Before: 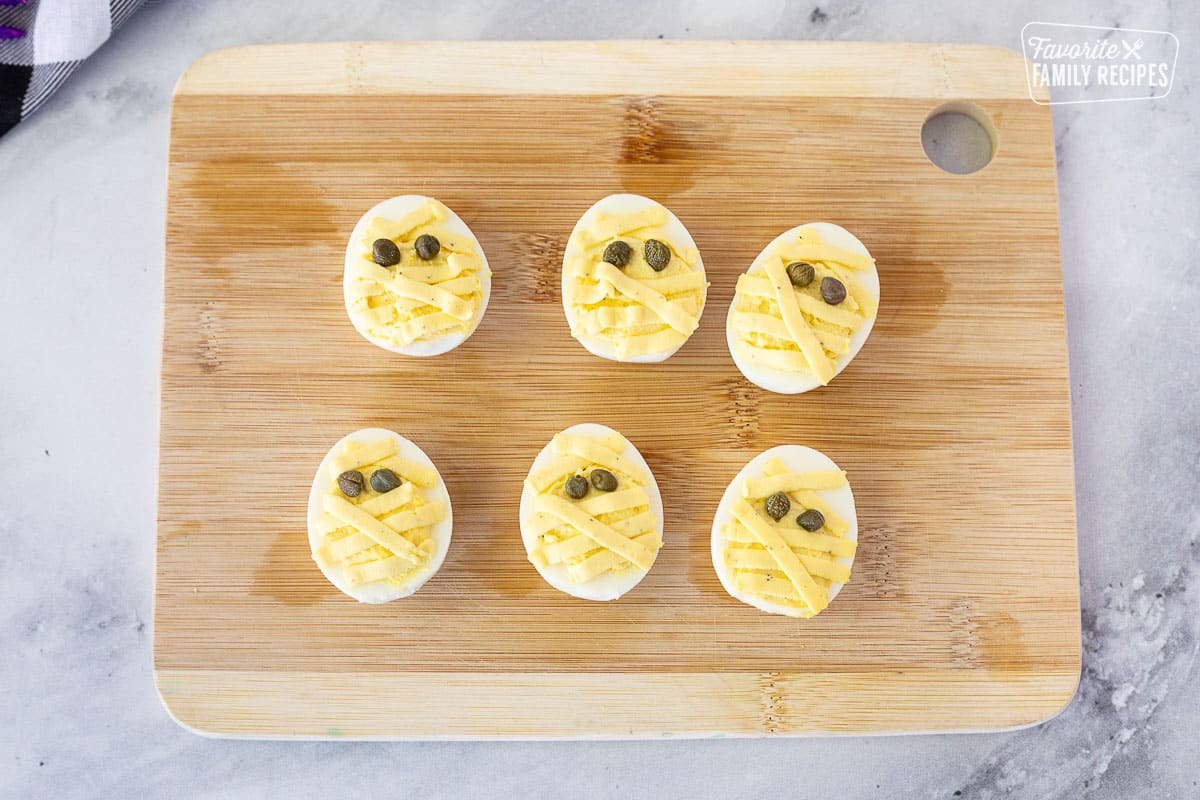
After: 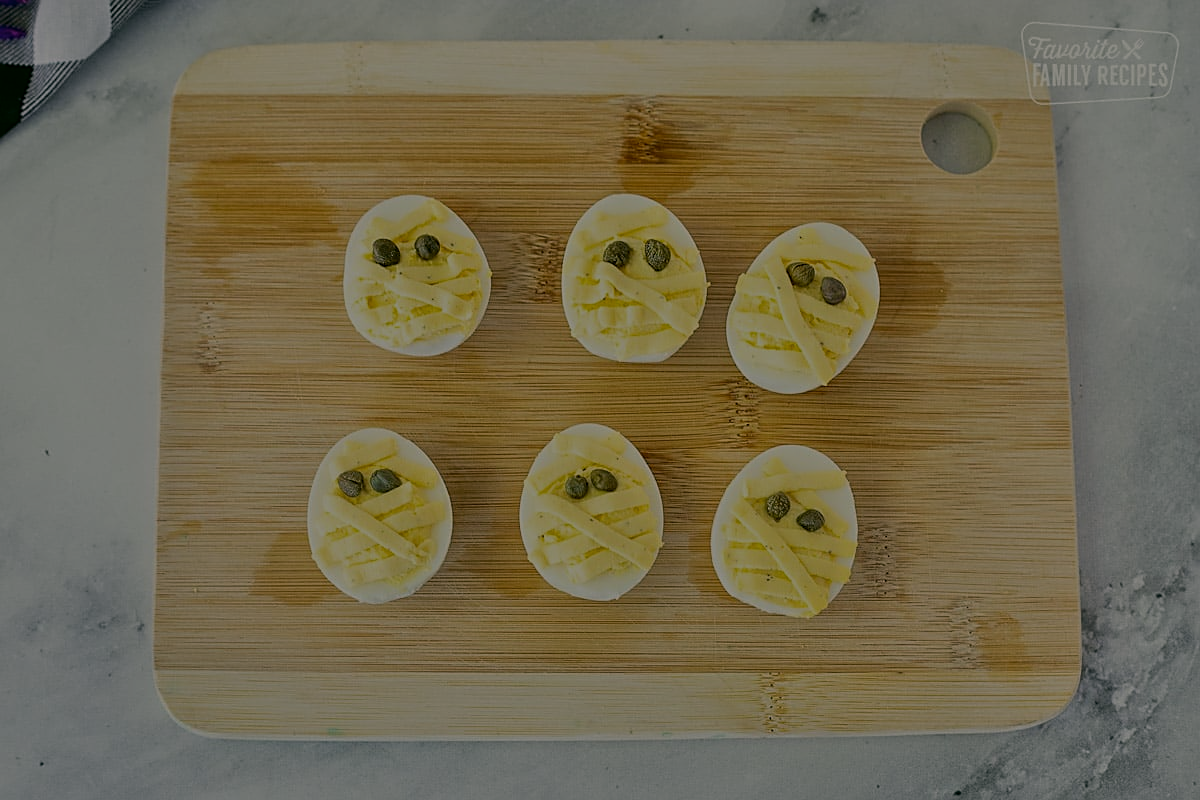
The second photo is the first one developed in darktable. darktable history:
tone equalizer: -8 EV -1.96 EV, -7 EV -1.98 EV, -6 EV -1.97 EV, -5 EV -1.99 EV, -4 EV -1.99 EV, -3 EV -1.98 EV, -2 EV -1.99 EV, -1 EV -1.61 EV, +0 EV -1.98 EV
color correction: highlights a* 4.65, highlights b* 4.93, shadows a* -8.21, shadows b* 4.91
sharpen: amount 0.47
